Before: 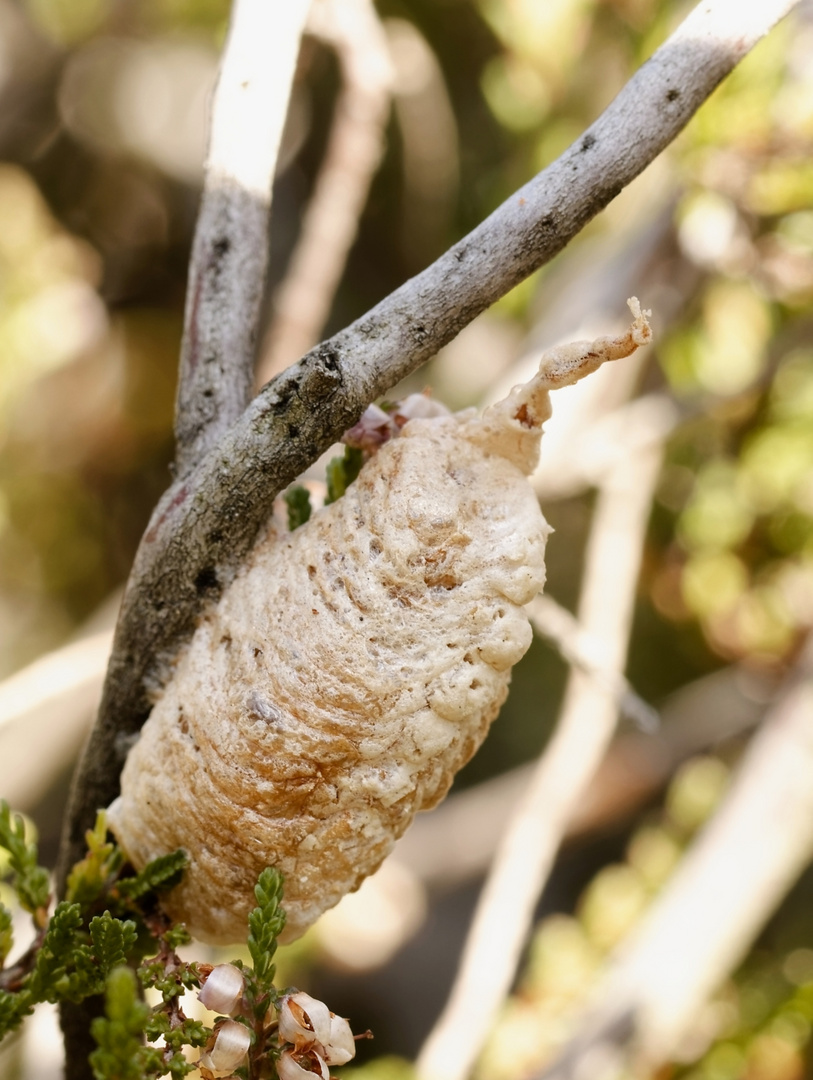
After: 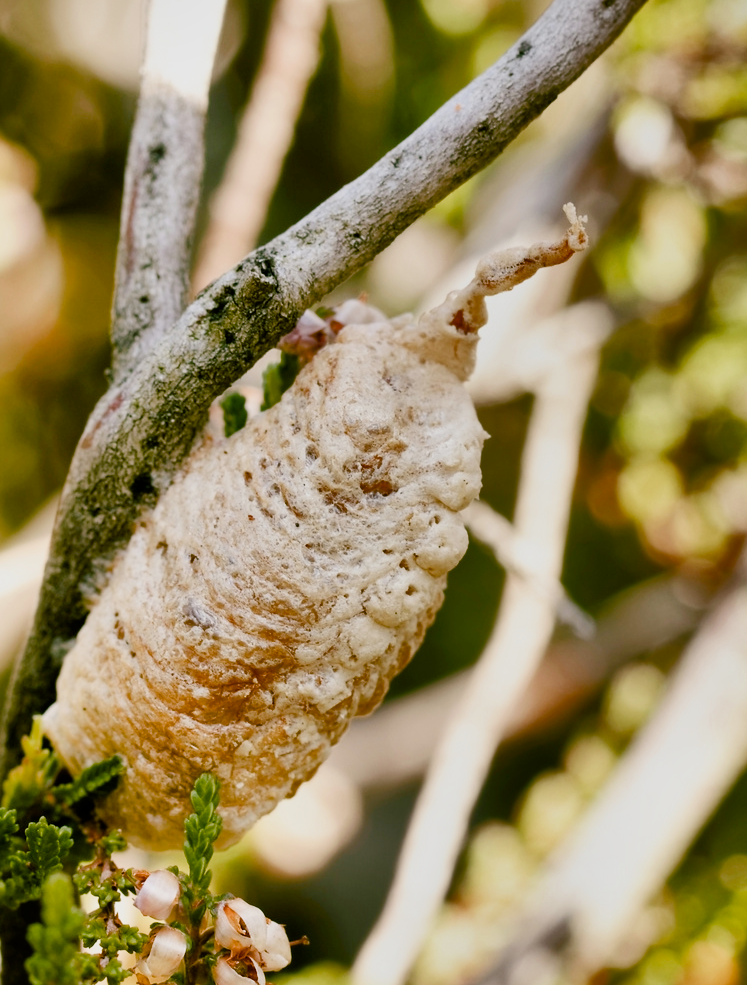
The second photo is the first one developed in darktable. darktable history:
exposure: black level correction 0, exposure 0.691 EV, compensate highlight preservation false
crop and rotate: left 8.118%, top 8.762%
shadows and highlights: shadows 20.82, highlights -82.28, soften with gaussian
color balance rgb: shadows lift › chroma 11.584%, shadows lift › hue 131.09°, perceptual saturation grading › global saturation 20%, perceptual saturation grading › highlights -25.634%, perceptual saturation grading › shadows 49.284%, contrast 5.33%
color zones: curves: ch1 [(0, 0.523) (0.143, 0.545) (0.286, 0.52) (0.429, 0.506) (0.571, 0.503) (0.714, 0.503) (0.857, 0.508) (1, 0.523)]
filmic rgb: black relative exposure -7.65 EV, white relative exposure 4.56 EV, hardness 3.61
